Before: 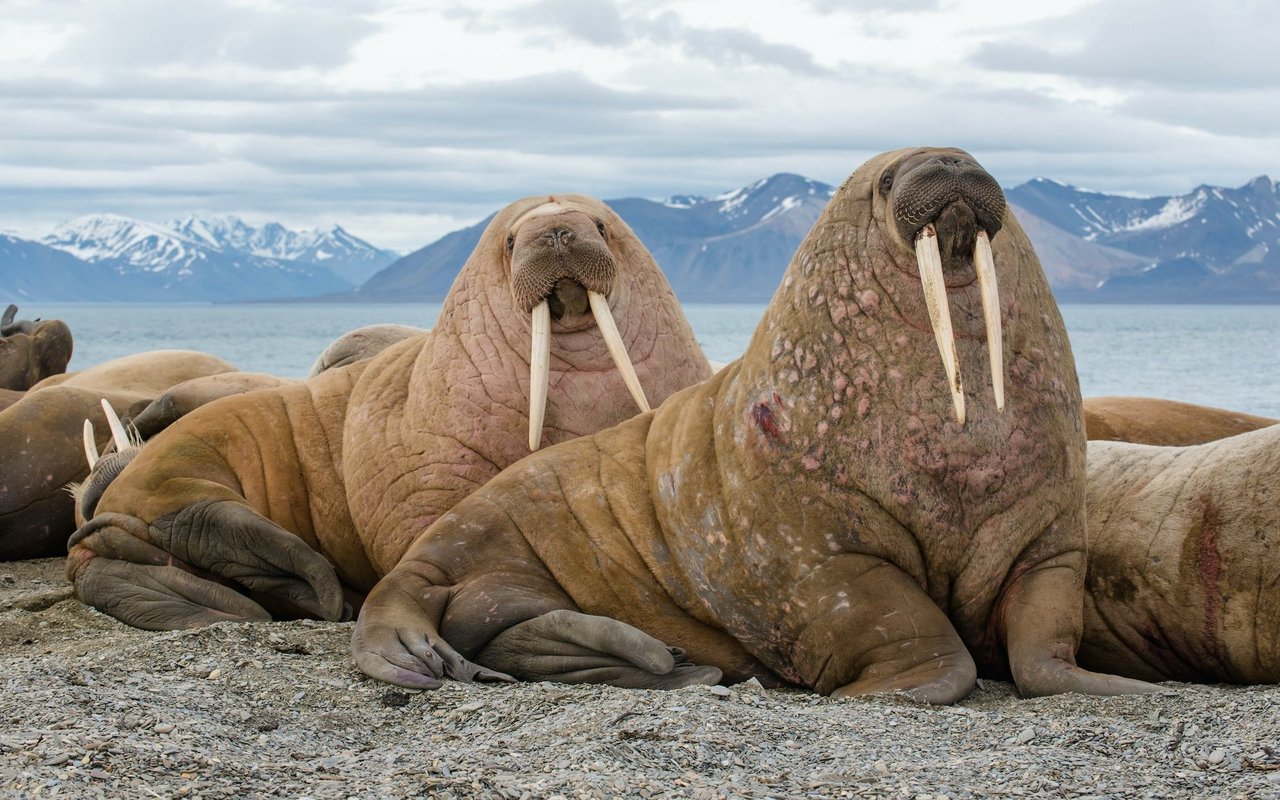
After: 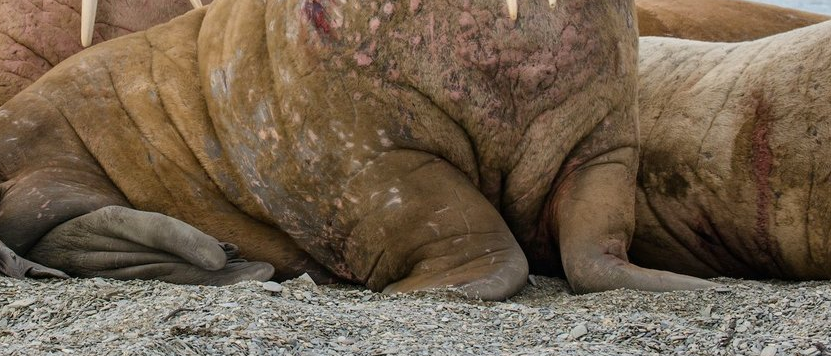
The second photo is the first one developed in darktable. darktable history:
crop and rotate: left 35.053%, top 50.612%, bottom 4.859%
